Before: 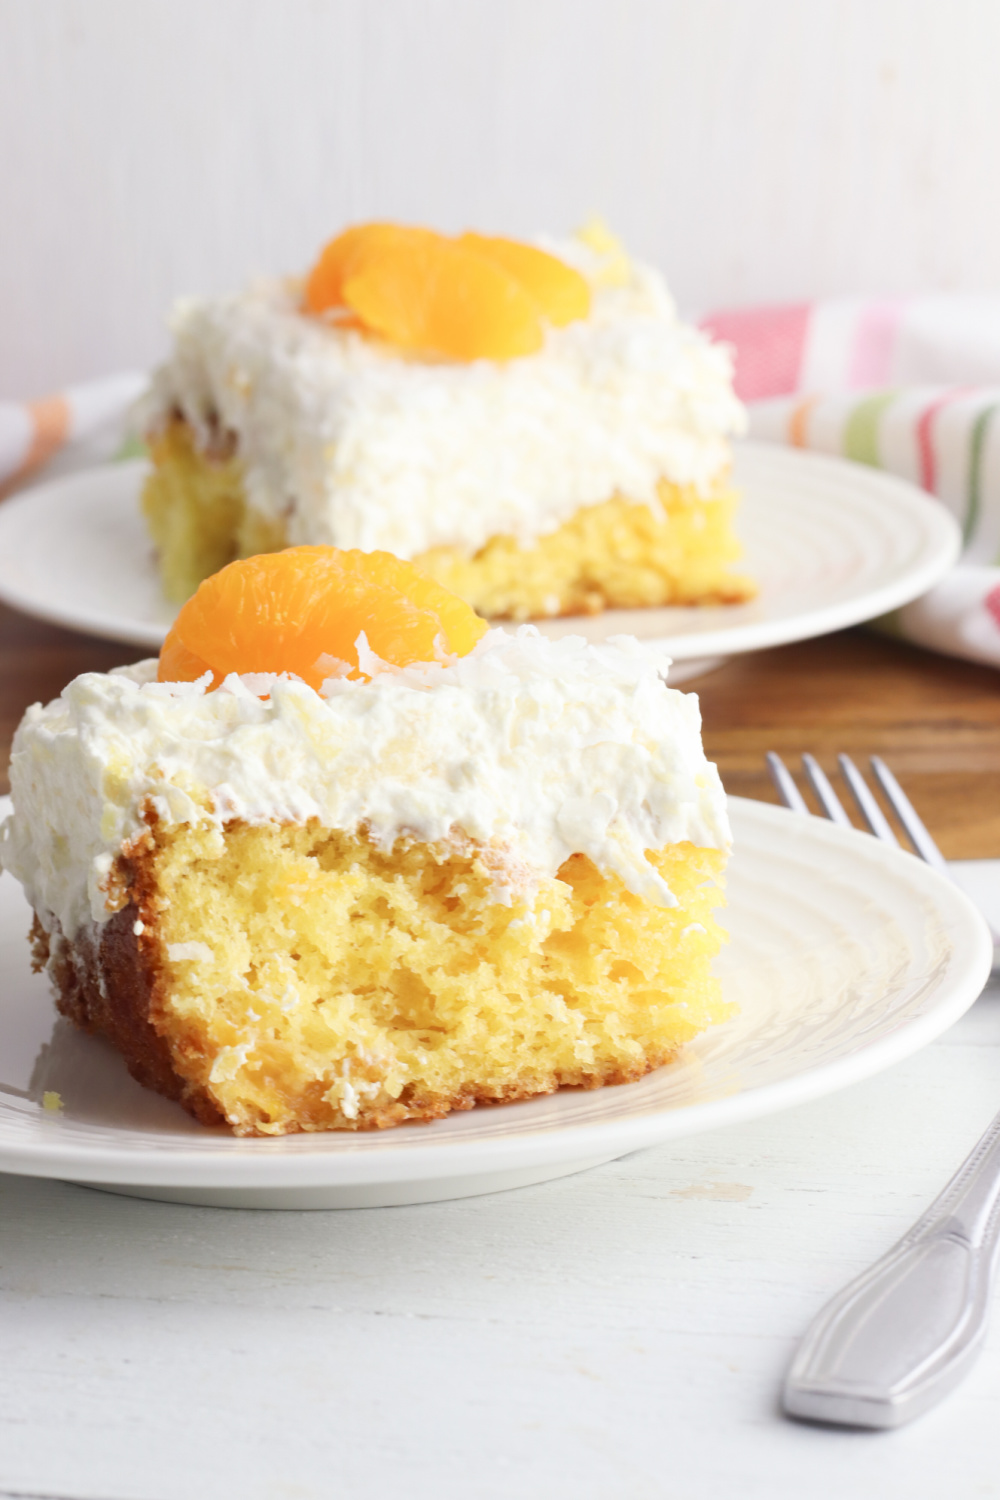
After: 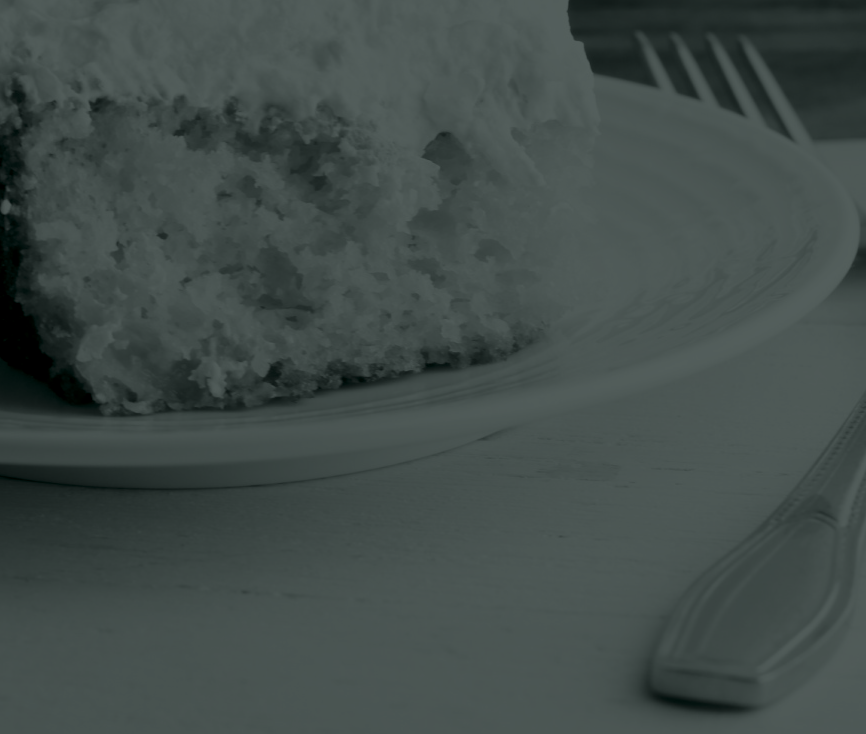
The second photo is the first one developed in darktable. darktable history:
white balance: emerald 1
colorize: hue 90°, saturation 19%, lightness 1.59%, version 1
crop and rotate: left 13.306%, top 48.129%, bottom 2.928%
